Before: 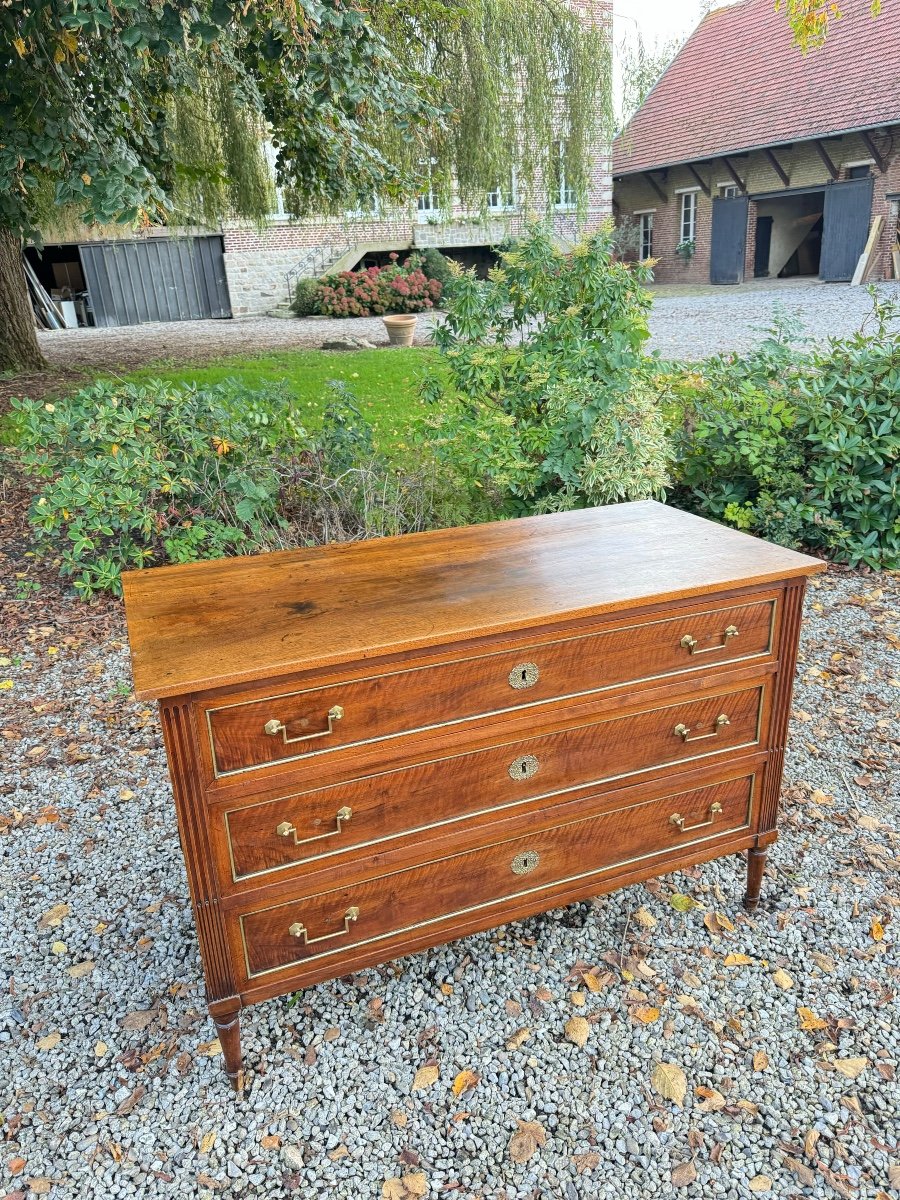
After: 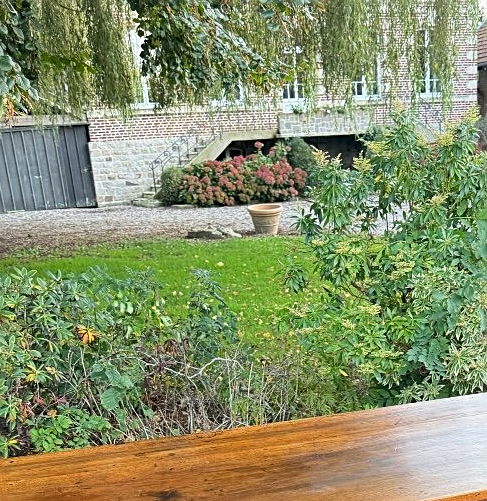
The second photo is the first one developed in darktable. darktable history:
crop: left 15.095%, top 9.291%, right 30.72%, bottom 48.883%
sharpen: on, module defaults
color correction: highlights b* 0.044
